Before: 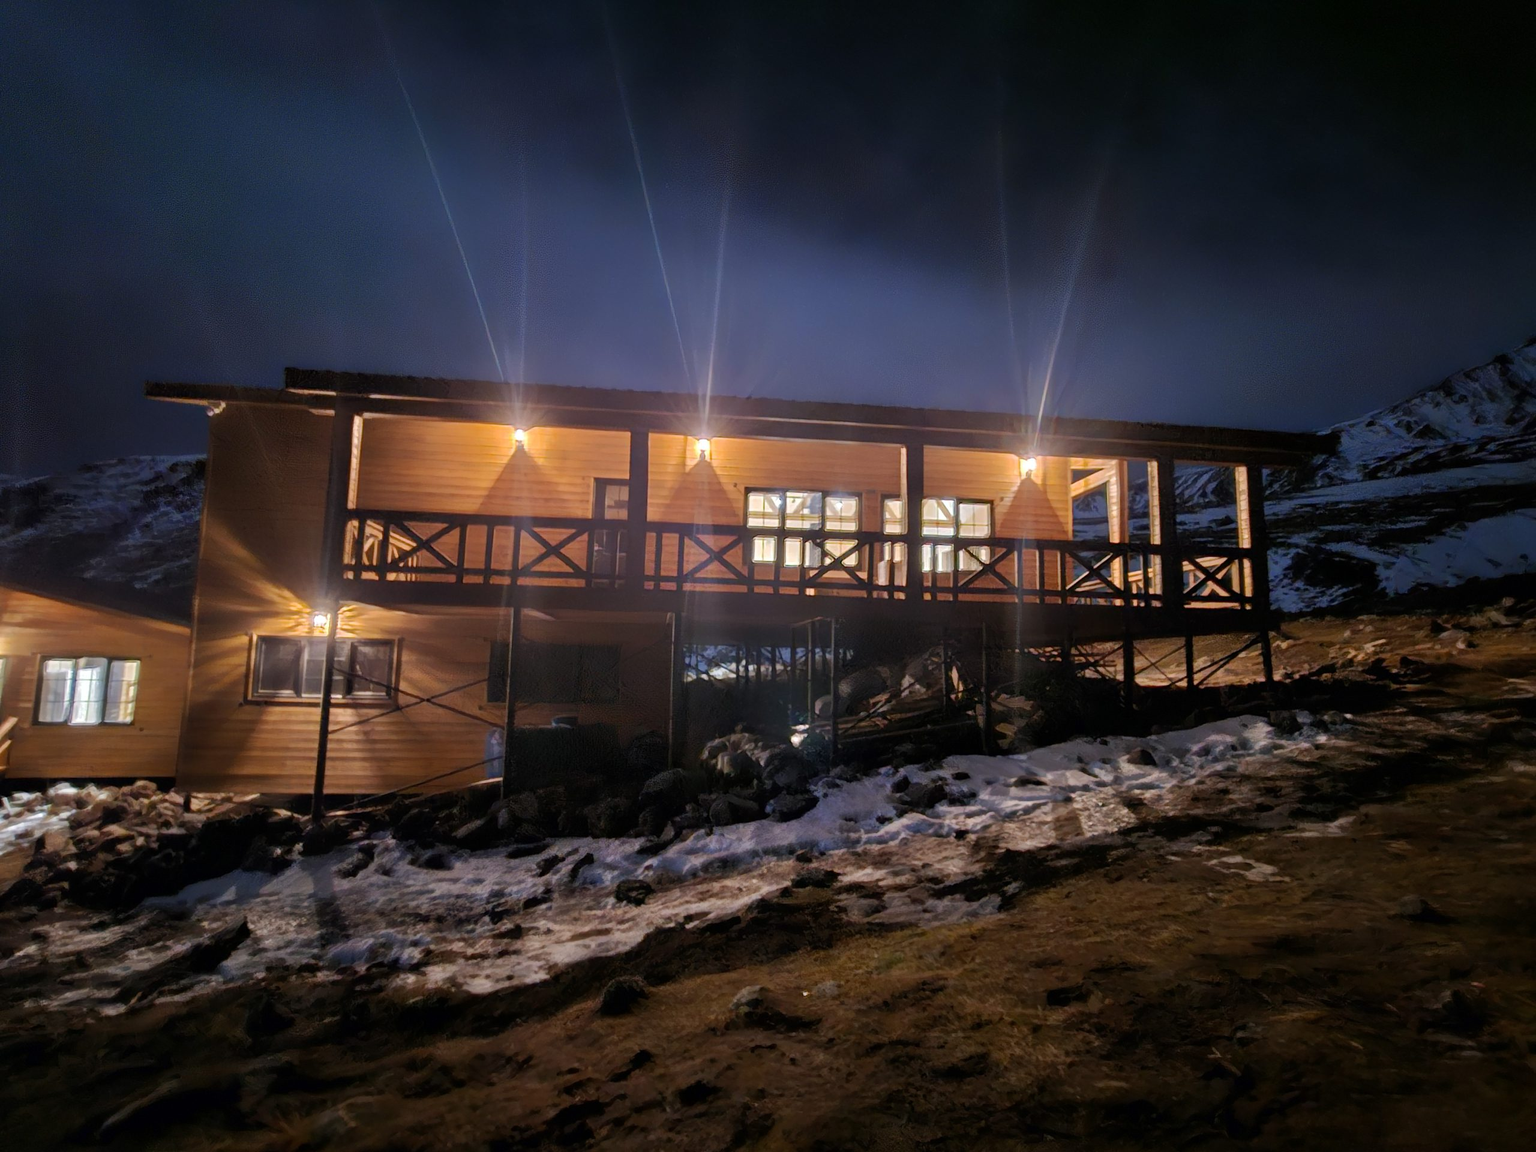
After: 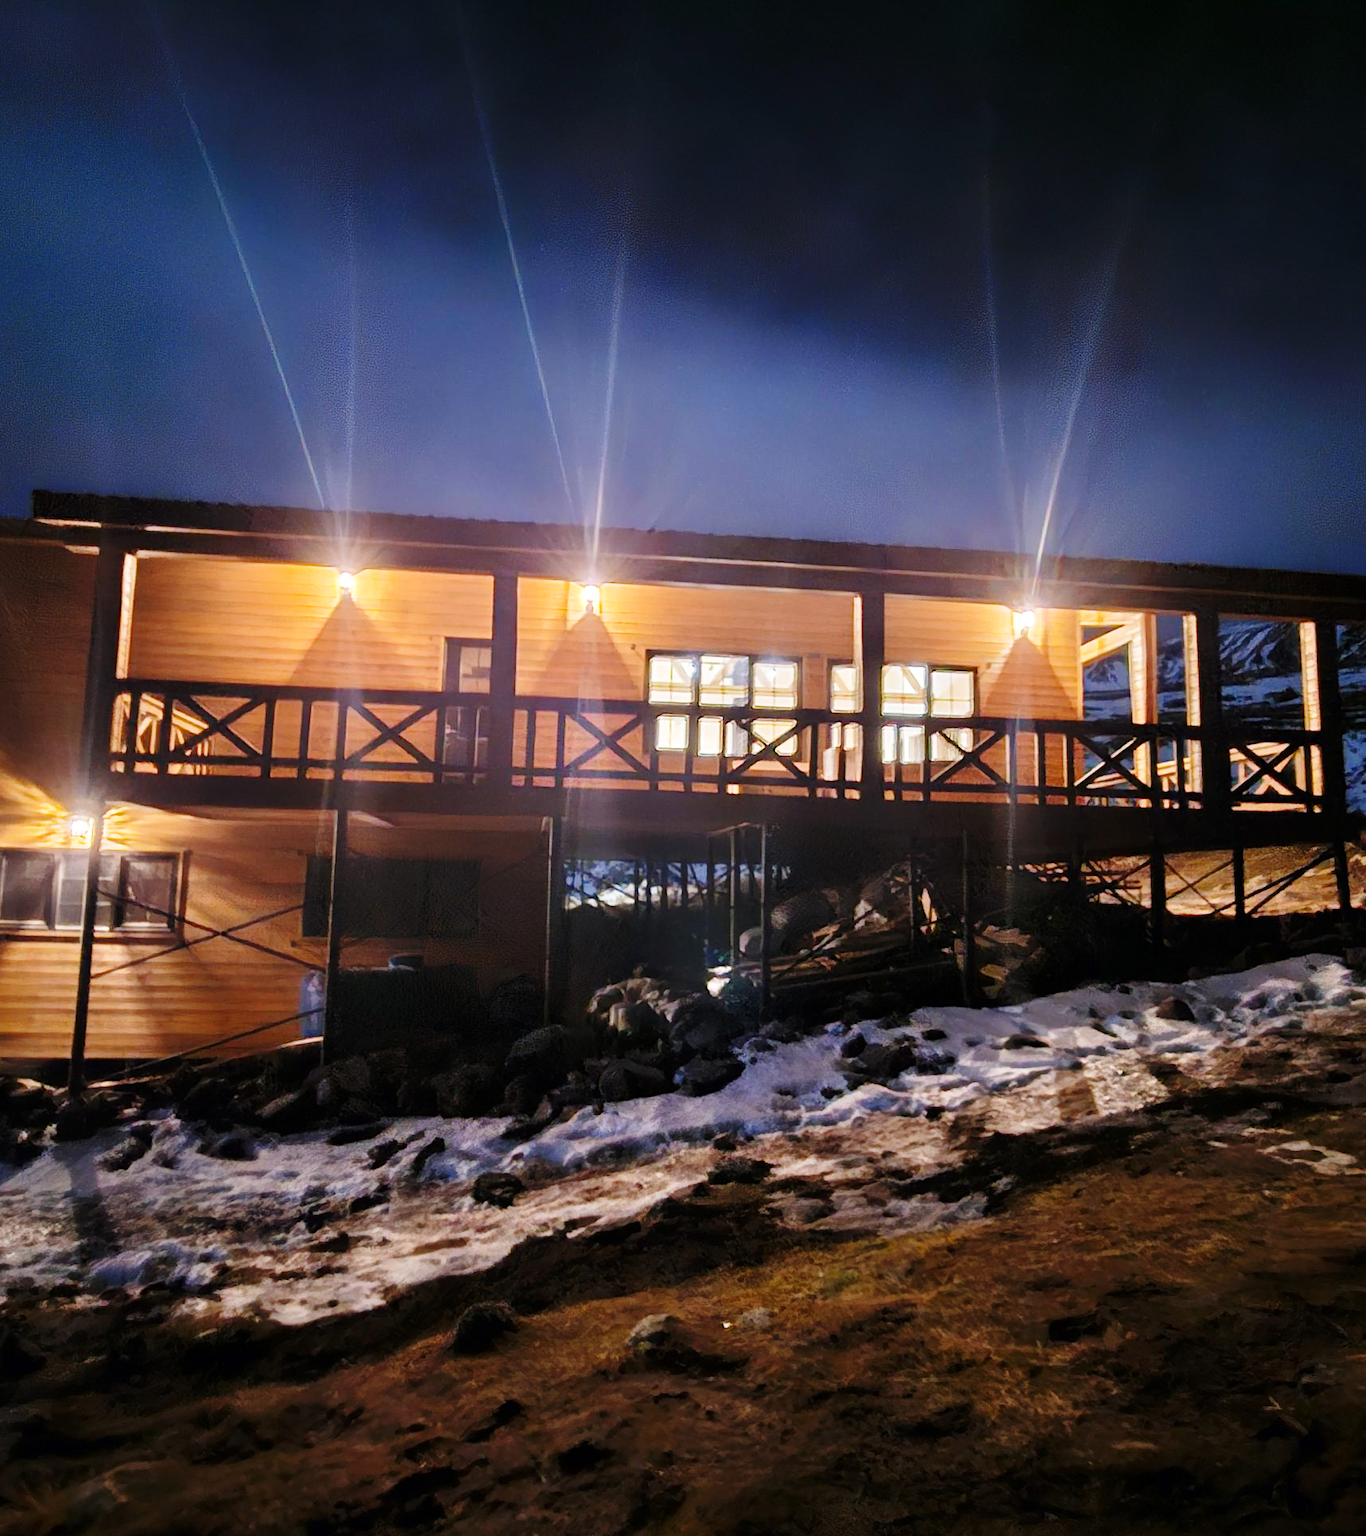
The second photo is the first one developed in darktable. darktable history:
base curve: curves: ch0 [(0, 0) (0.028, 0.03) (0.121, 0.232) (0.46, 0.748) (0.859, 0.968) (1, 1)], preserve colors none
crop: left 16.957%, right 16.291%
